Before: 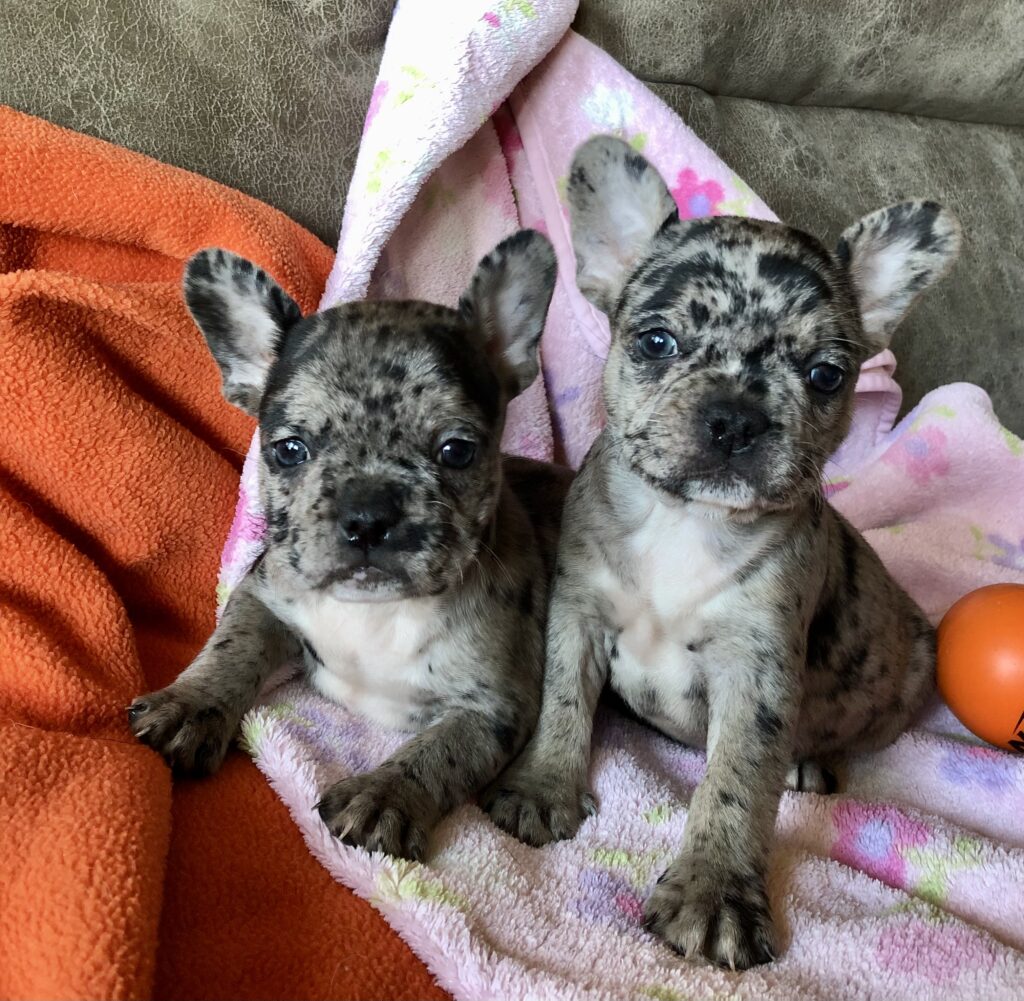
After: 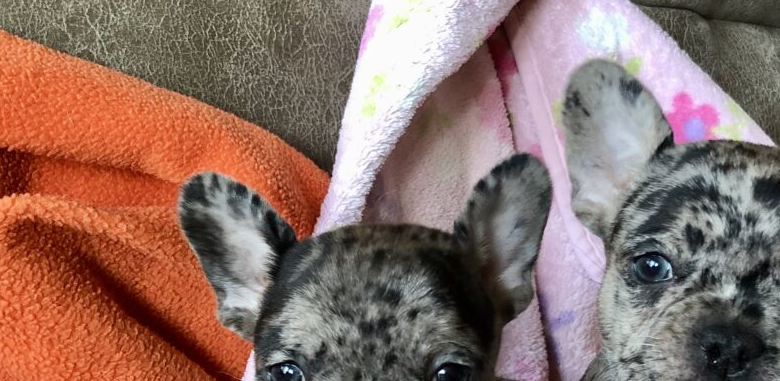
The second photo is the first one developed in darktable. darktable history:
crop: left 0.579%, top 7.627%, right 23.167%, bottom 54.275%
